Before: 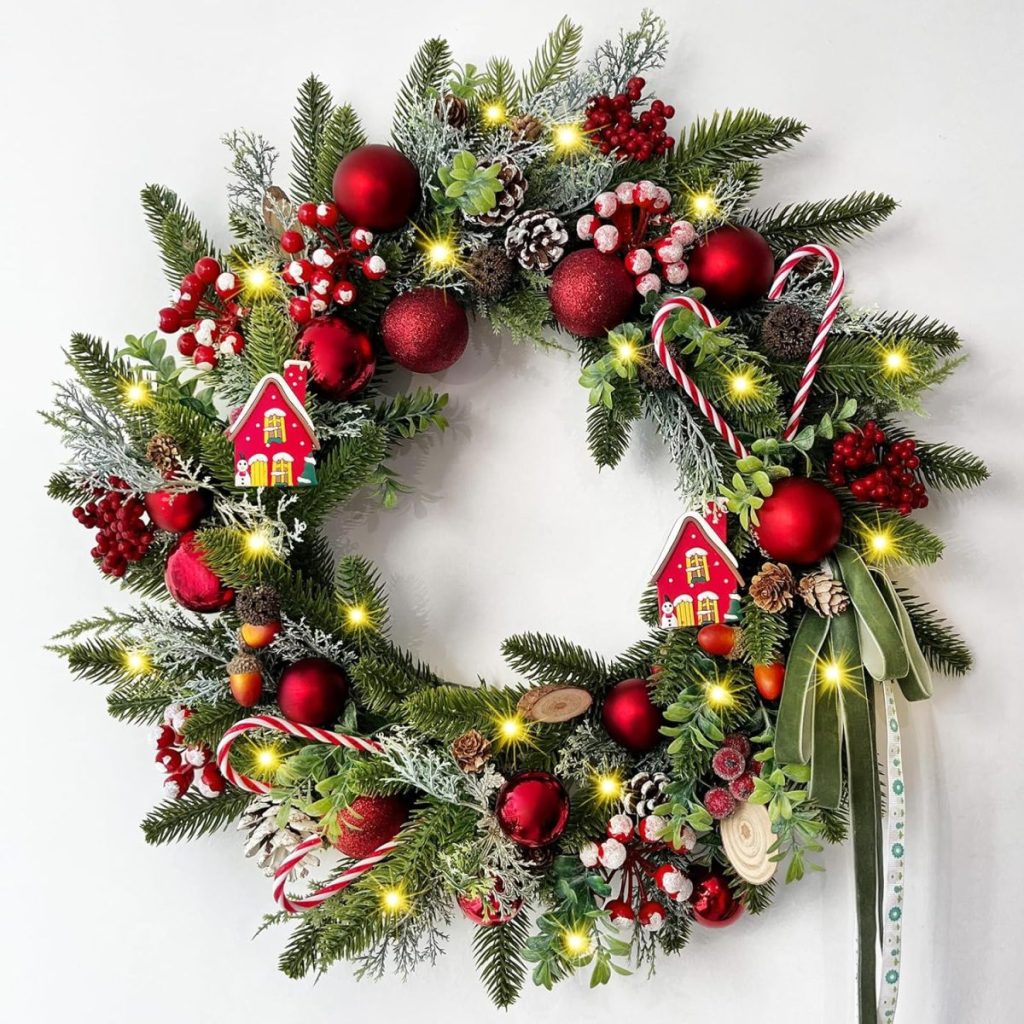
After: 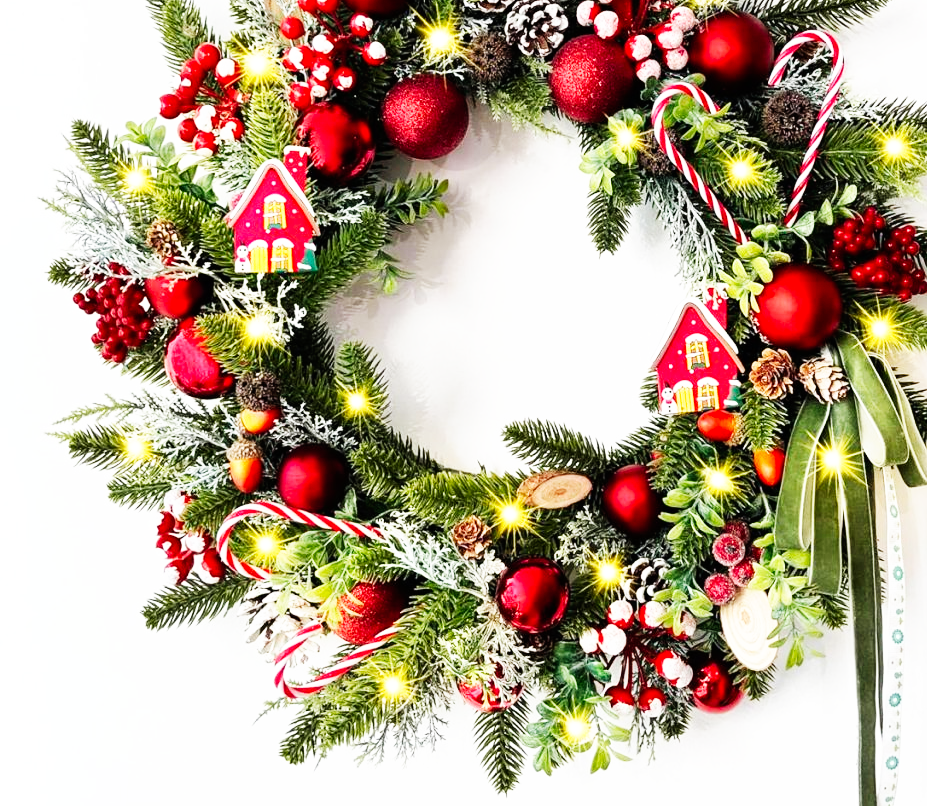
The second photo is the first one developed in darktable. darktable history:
base curve: curves: ch0 [(0, 0) (0.007, 0.004) (0.027, 0.03) (0.046, 0.07) (0.207, 0.54) (0.442, 0.872) (0.673, 0.972) (1, 1)], preserve colors none
crop: top 20.916%, right 9.437%, bottom 0.316%
